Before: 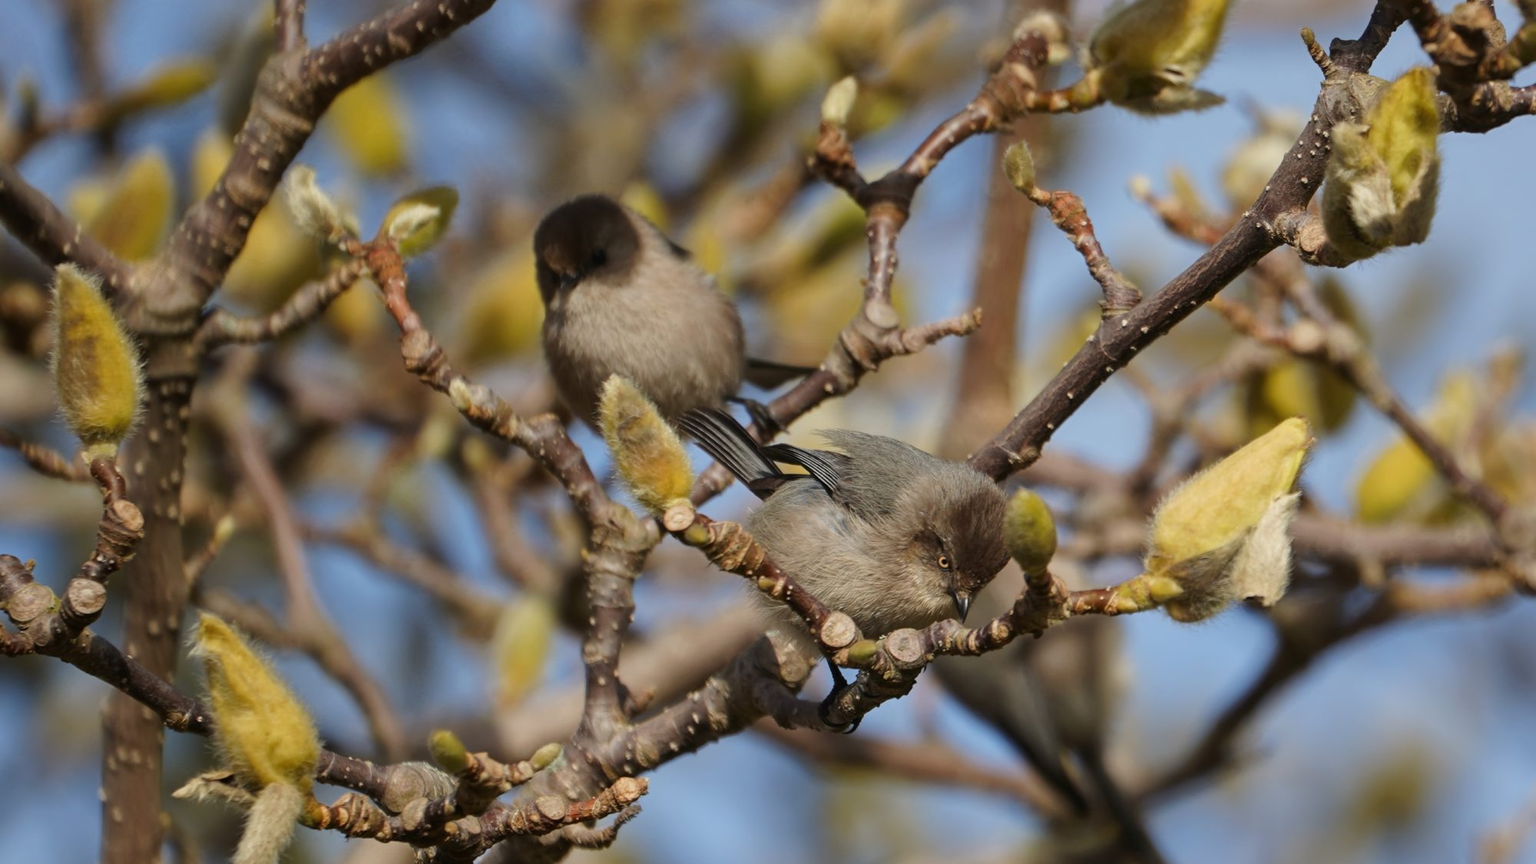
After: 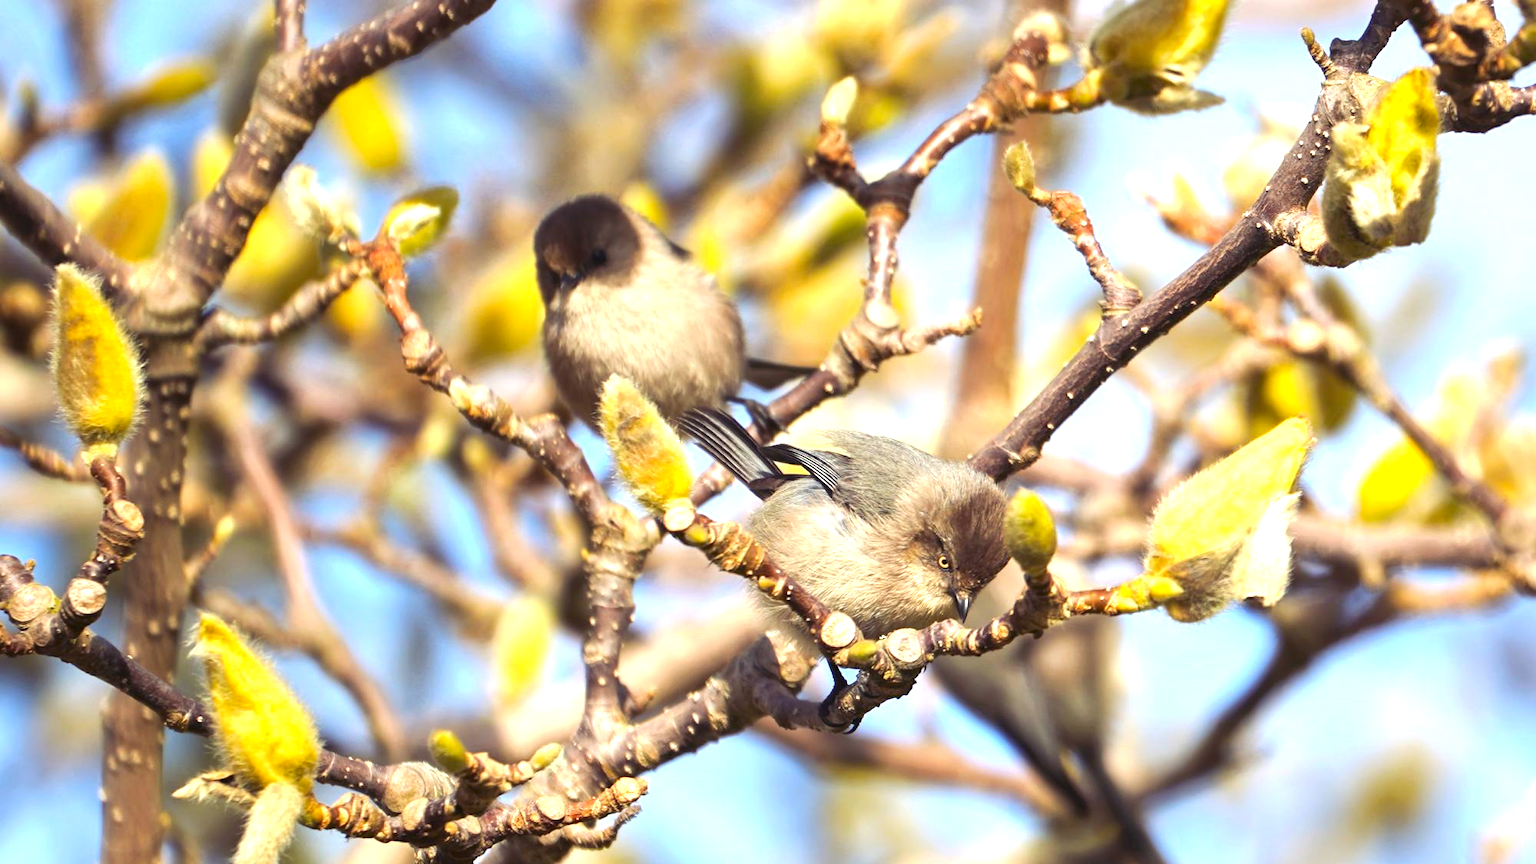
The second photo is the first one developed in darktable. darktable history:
exposure: black level correction 0, exposure 1.669 EV, compensate exposure bias true, compensate highlight preservation false
color balance rgb: shadows lift › luminance -21.892%, shadows lift › chroma 9.072%, shadows lift › hue 285.46°, power › hue 311.8°, linear chroma grading › shadows -8.43%, linear chroma grading › global chroma 9.857%, perceptual saturation grading › global saturation 2.963%, global vibrance 20%
